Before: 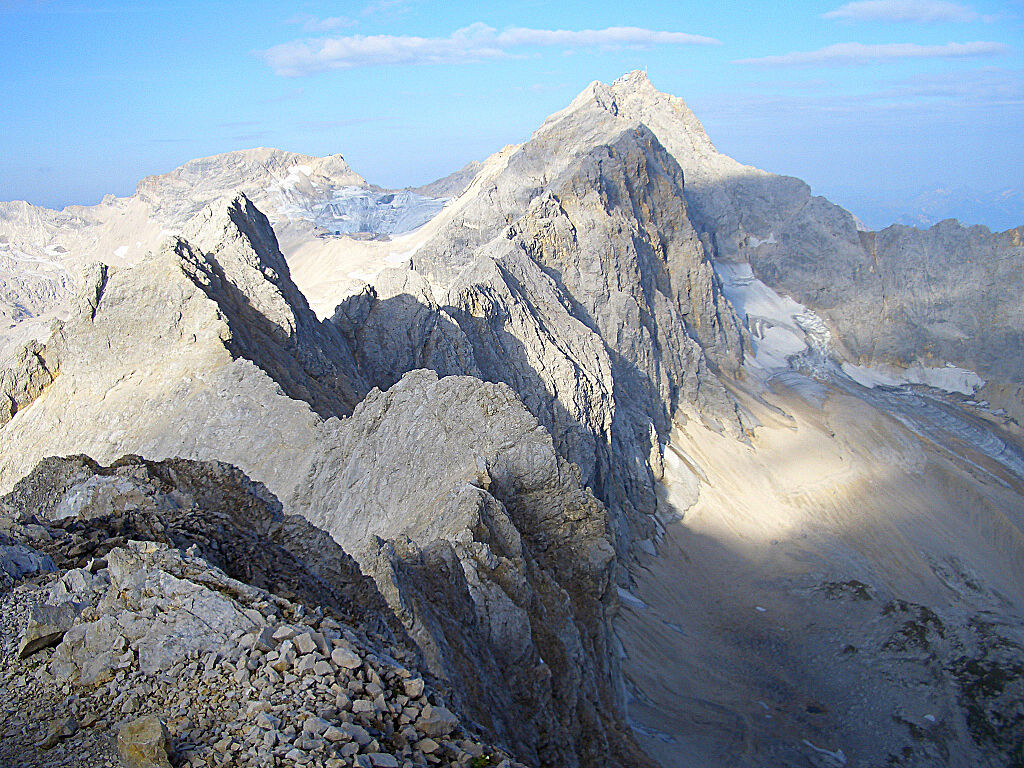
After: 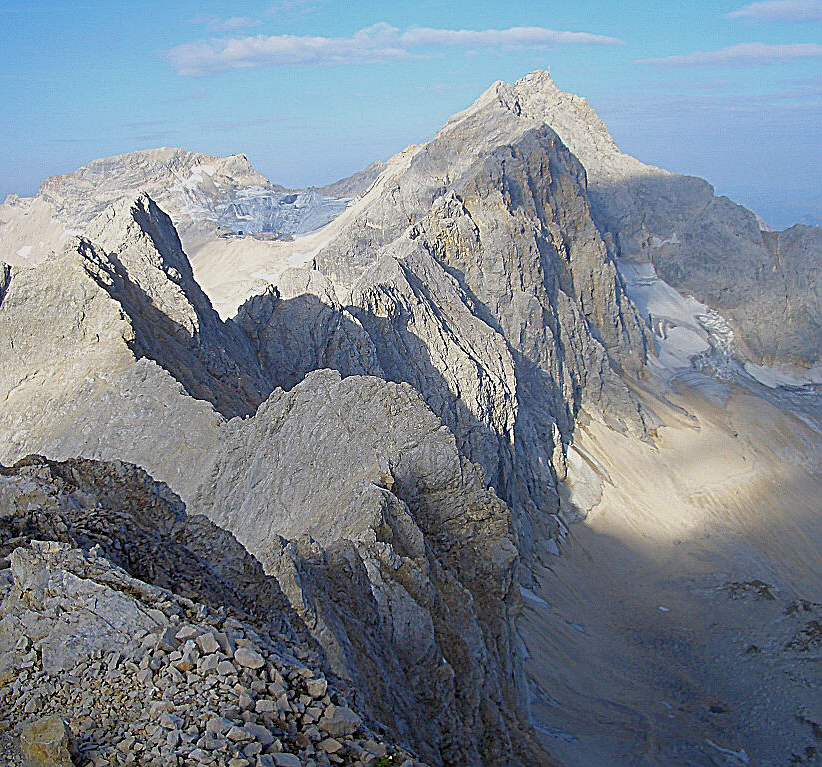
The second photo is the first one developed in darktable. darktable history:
tone equalizer: -8 EV 0.274 EV, -7 EV 0.42 EV, -6 EV 0.419 EV, -5 EV 0.228 EV, -3 EV -0.276 EV, -2 EV -0.419 EV, -1 EV -0.413 EV, +0 EV -0.239 EV, edges refinement/feathering 500, mask exposure compensation -1.57 EV, preserve details no
sharpen: on, module defaults
crop and rotate: left 9.555%, right 10.151%
